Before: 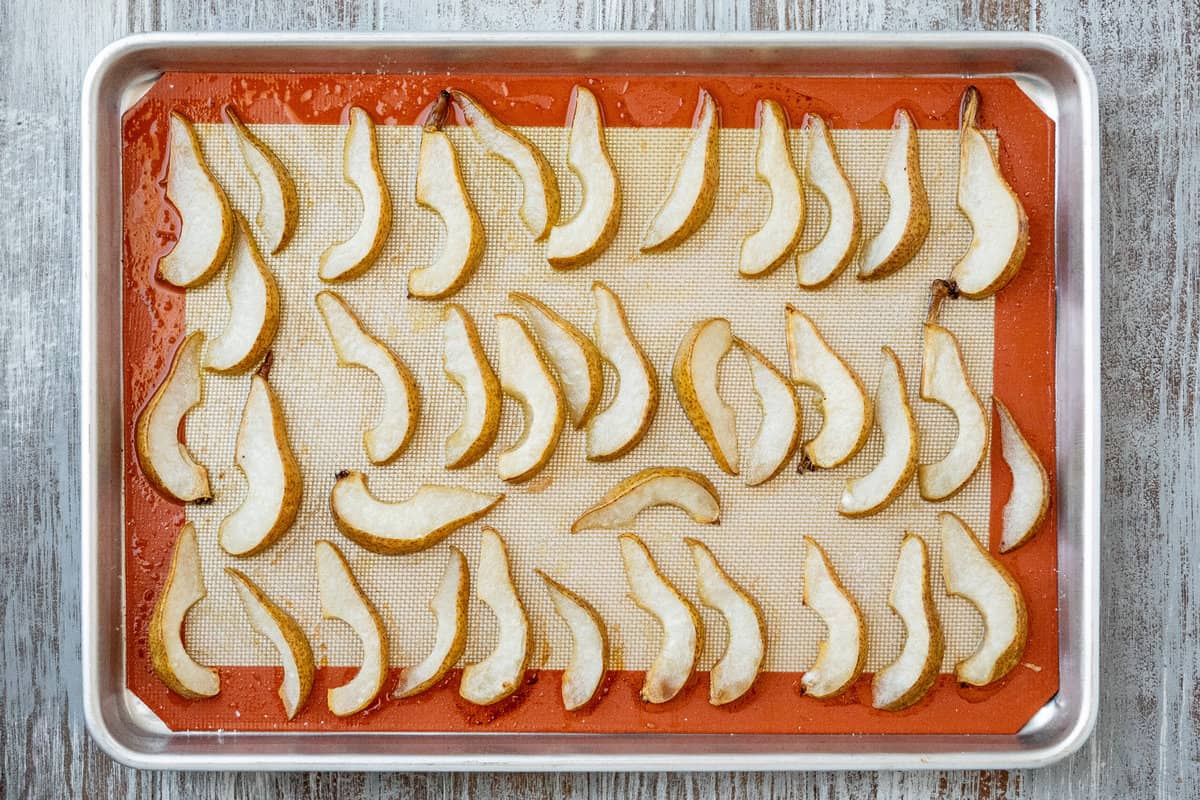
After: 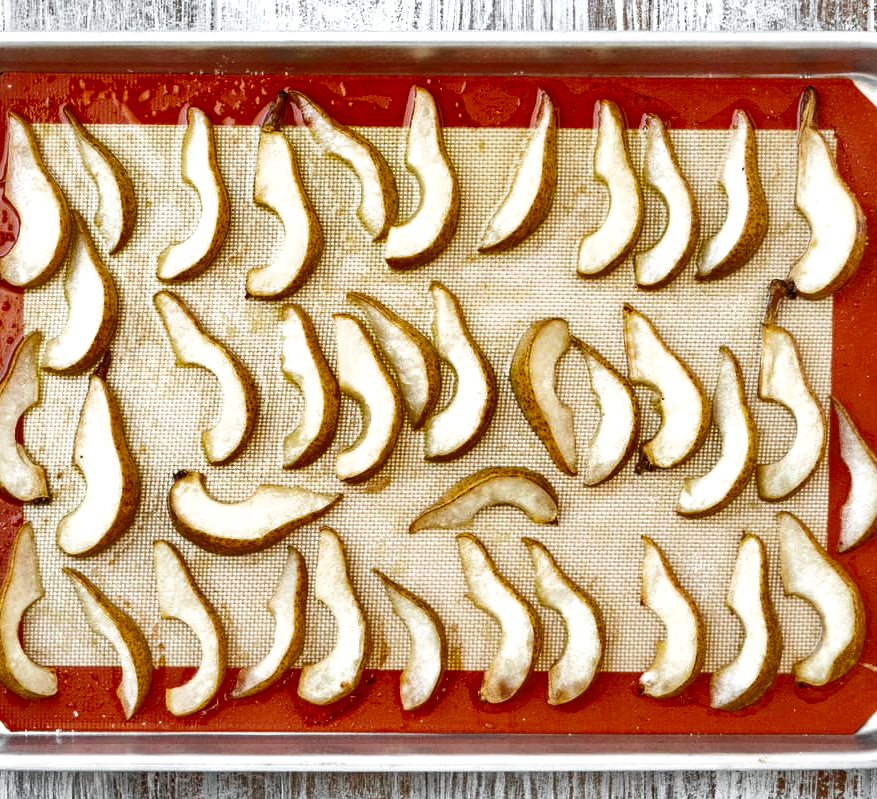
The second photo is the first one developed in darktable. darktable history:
crop: left 13.511%, right 13.388%
shadows and highlights: low approximation 0.01, soften with gaussian
color zones: curves: ch0 [(0.004, 0.388) (0.125, 0.392) (0.25, 0.404) (0.375, 0.5) (0.5, 0.5) (0.625, 0.5) (0.75, 0.5) (0.875, 0.5)]; ch1 [(0, 0.5) (0.125, 0.5) (0.25, 0.5) (0.375, 0.124) (0.524, 0.124) (0.645, 0.128) (0.789, 0.132) (0.914, 0.096) (0.998, 0.068)]
exposure: exposure 0.565 EV, compensate highlight preservation false
